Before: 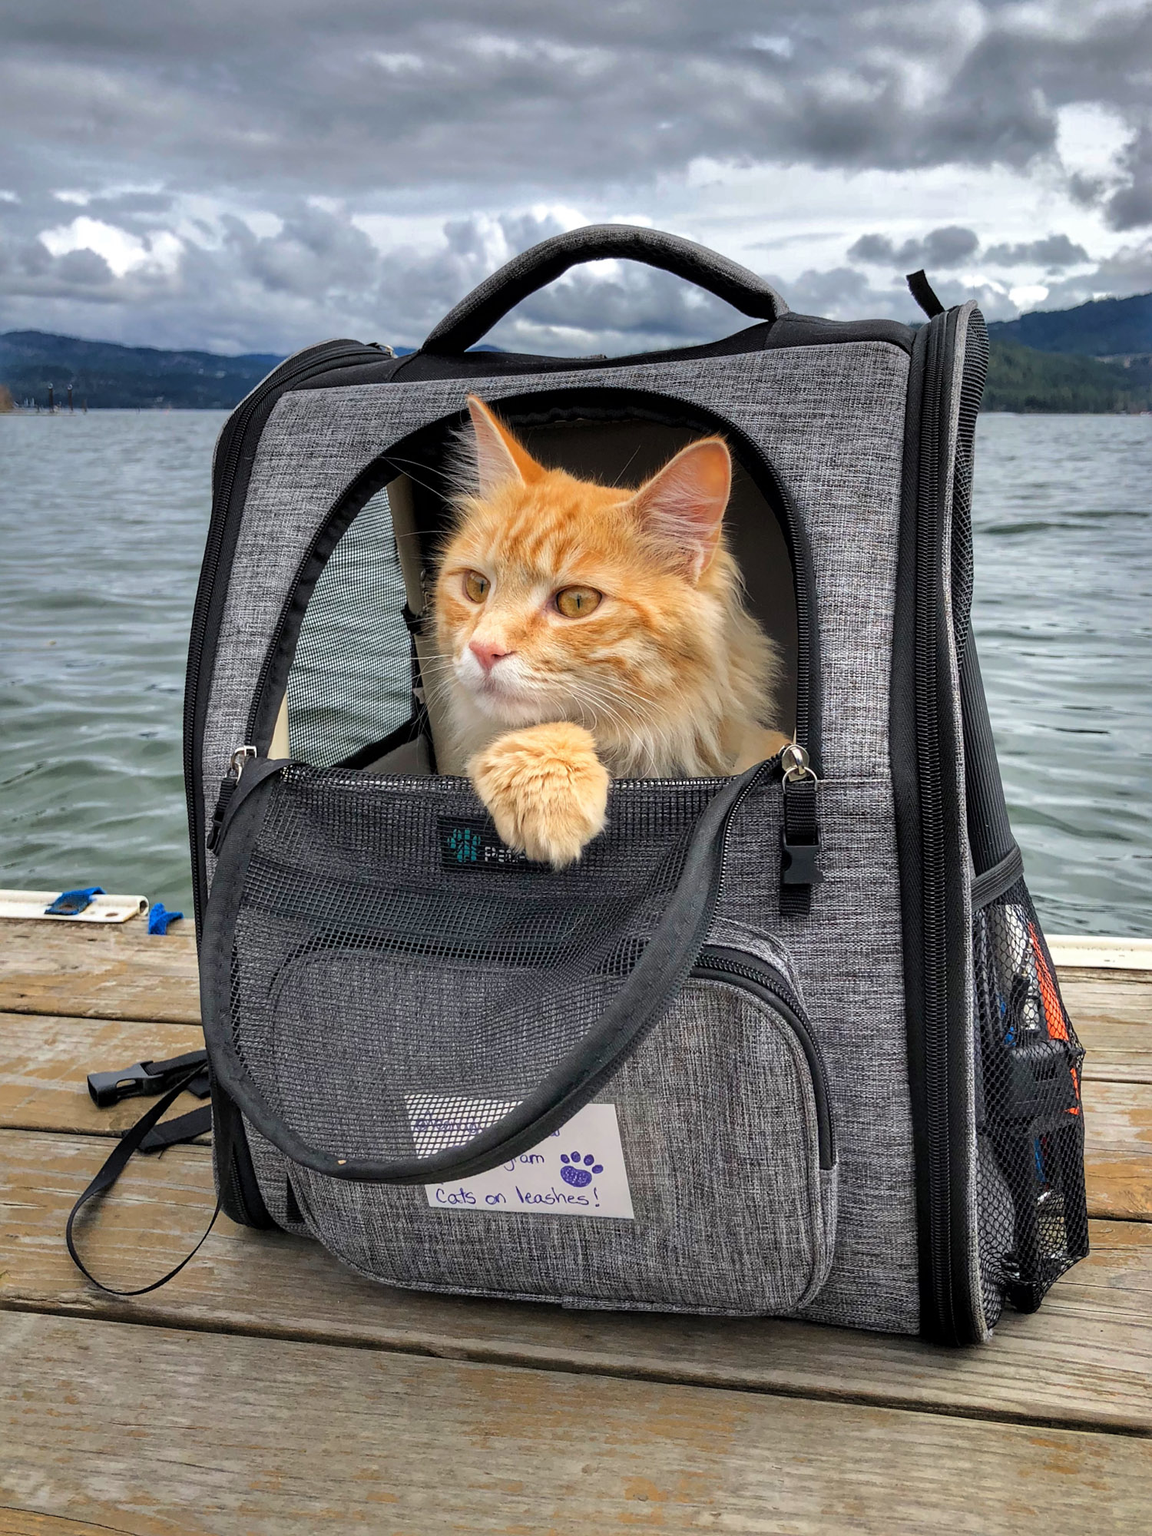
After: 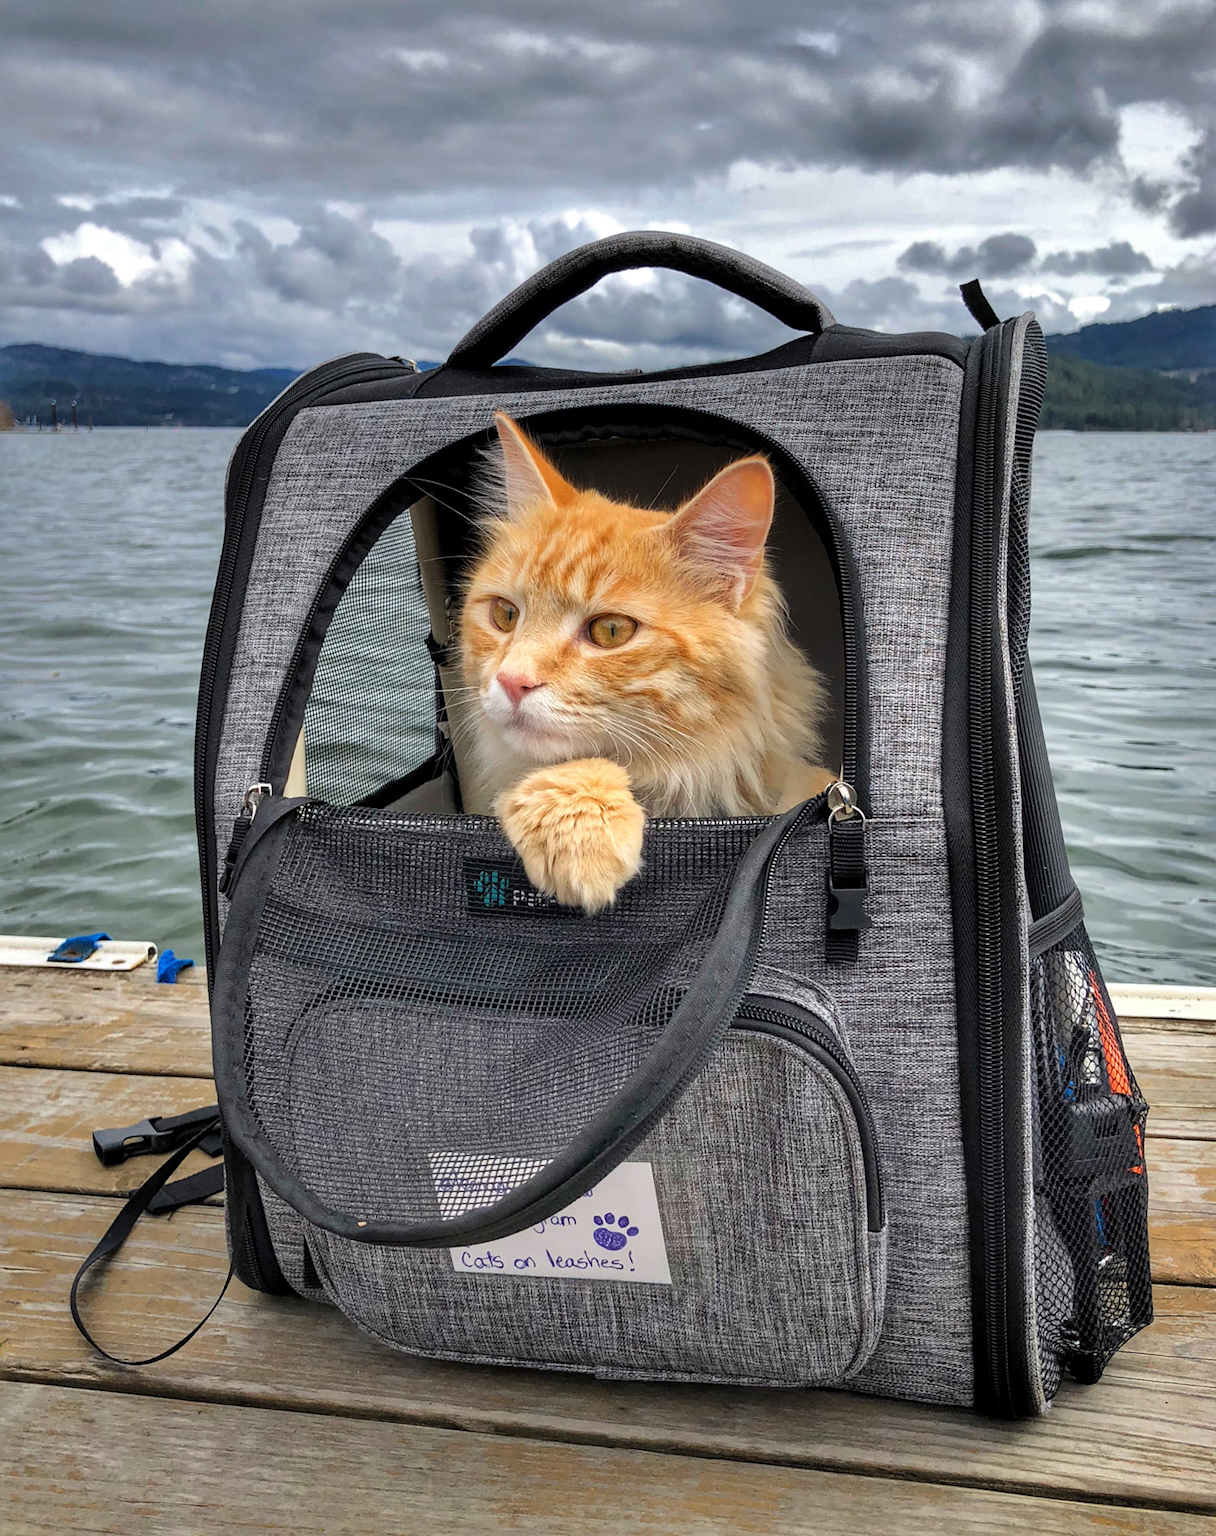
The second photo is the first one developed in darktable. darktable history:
shadows and highlights: soften with gaussian
tone equalizer: on, module defaults
crop: top 0.42%, right 0.26%, bottom 5.109%
